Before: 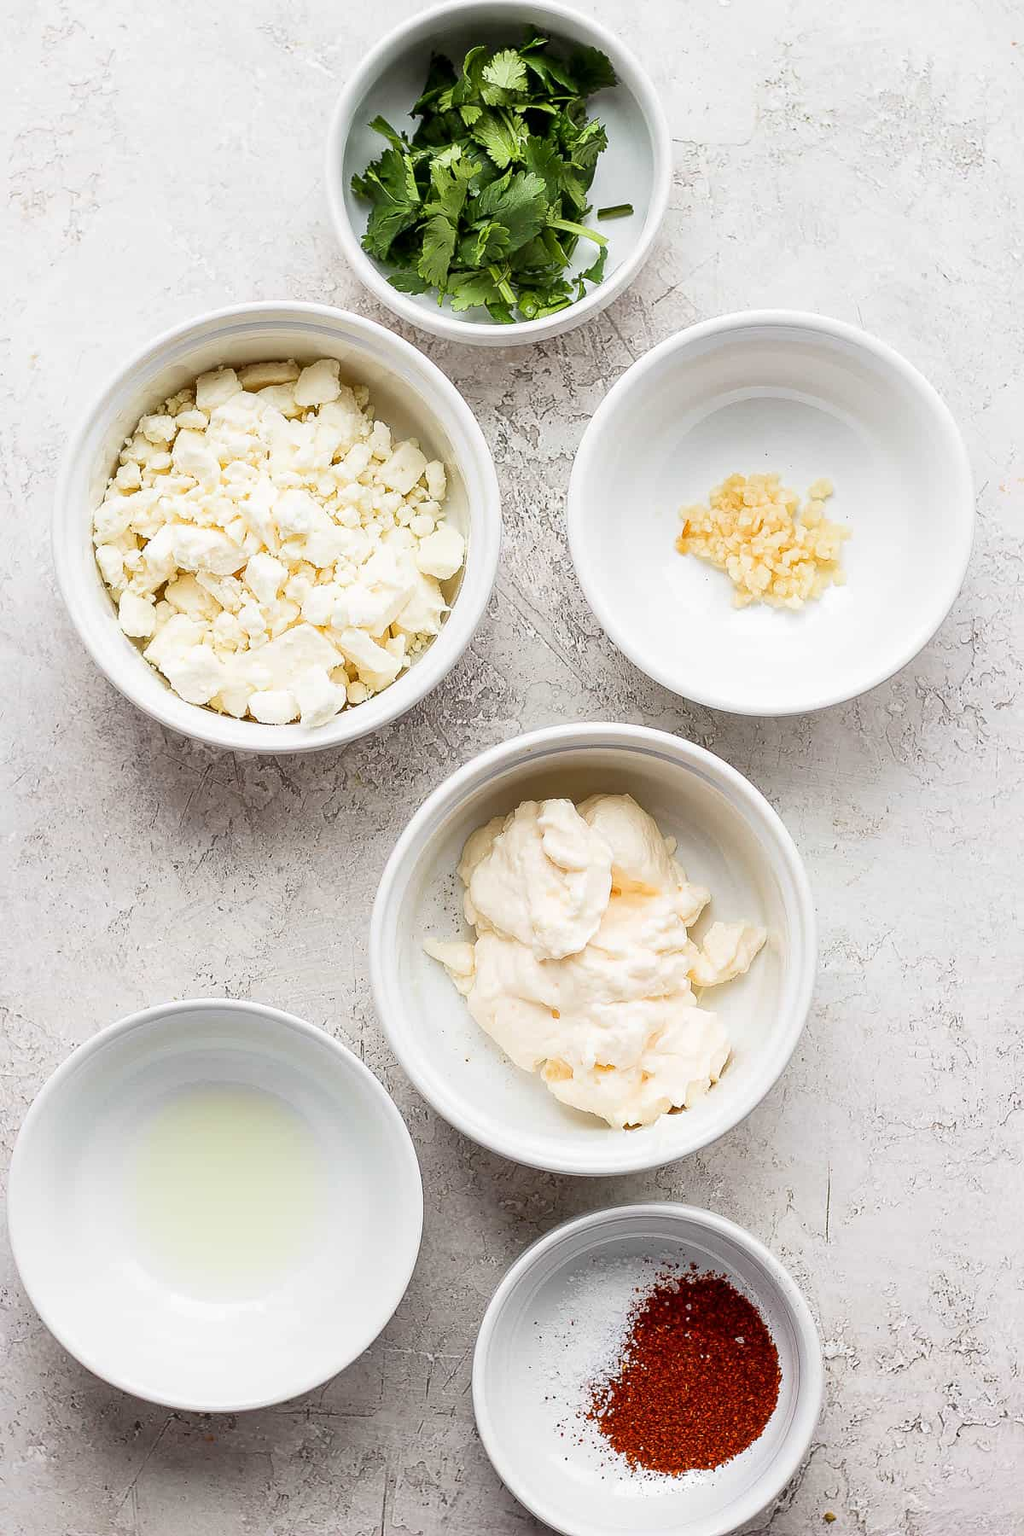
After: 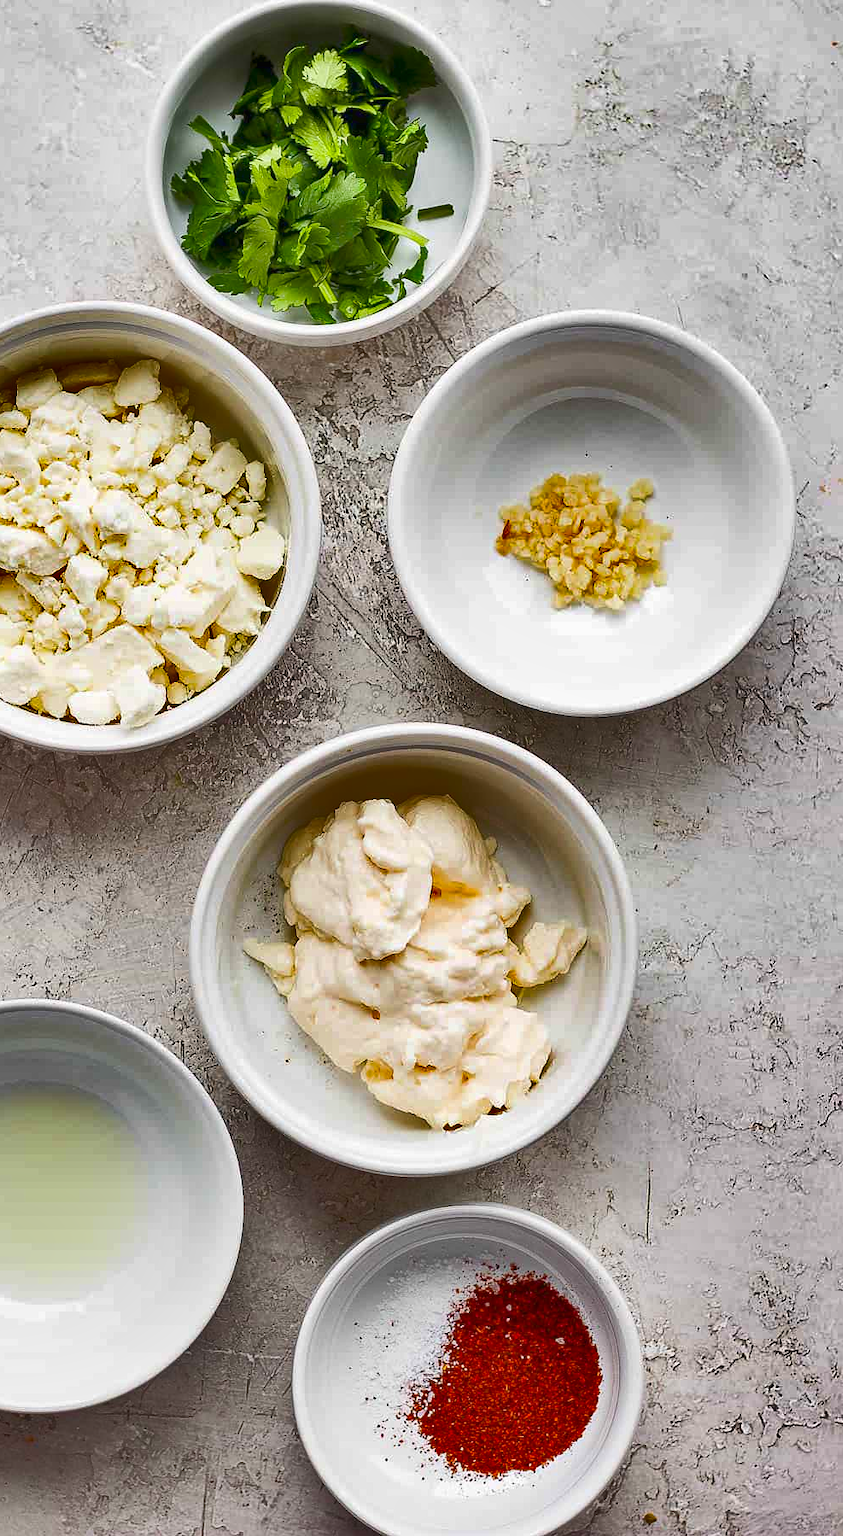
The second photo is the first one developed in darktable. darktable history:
color balance rgb: highlights gain › luminance 18.084%, linear chroma grading › shadows 10.374%, linear chroma grading › highlights 10.197%, linear chroma grading › global chroma 14.528%, linear chroma grading › mid-tones 14.65%, perceptual saturation grading › global saturation 0.608%, contrast -19.618%
exposure: black level correction 0, exposure 0.394 EV, compensate highlight preservation false
crop: left 17.601%, bottom 0.018%
shadows and highlights: shadows 24.21, highlights -76.45, soften with gaussian
